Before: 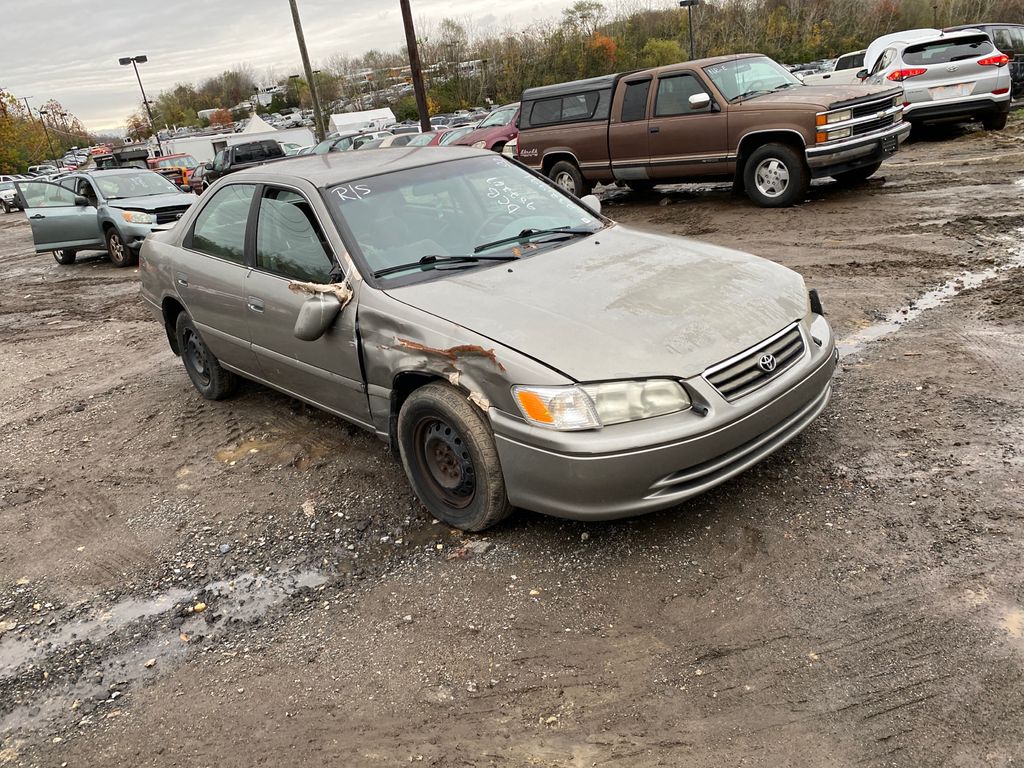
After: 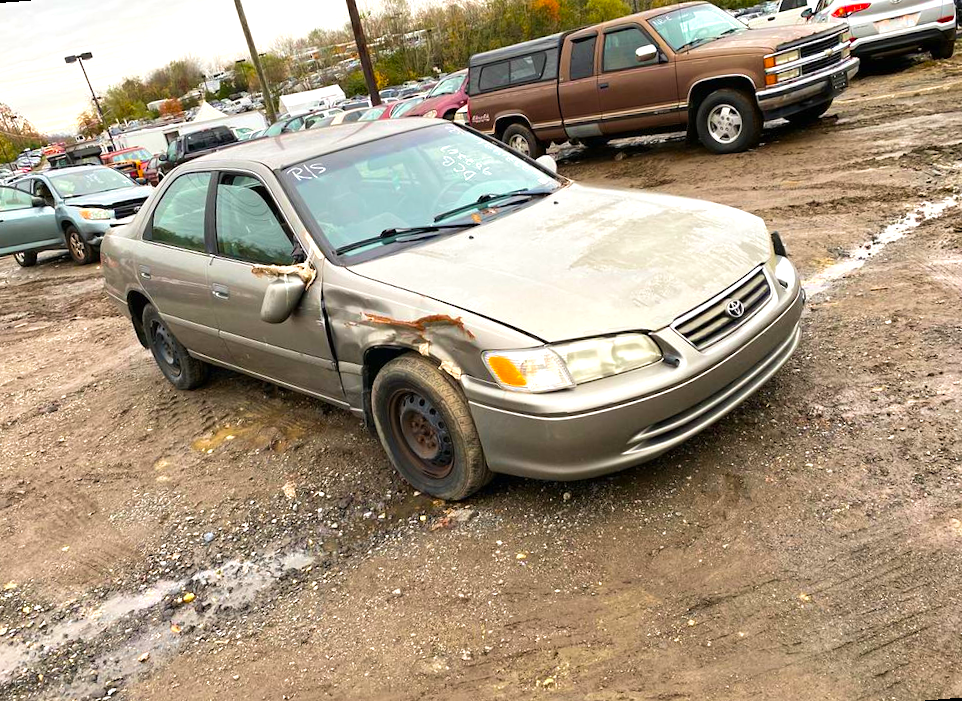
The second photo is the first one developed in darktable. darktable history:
color balance rgb: linear chroma grading › global chroma 15%, perceptual saturation grading › global saturation 30%
exposure: black level correction 0, exposure 0.6 EV, compensate exposure bias true, compensate highlight preservation false
rotate and perspective: rotation -4.57°, crop left 0.054, crop right 0.944, crop top 0.087, crop bottom 0.914
velvia: on, module defaults
